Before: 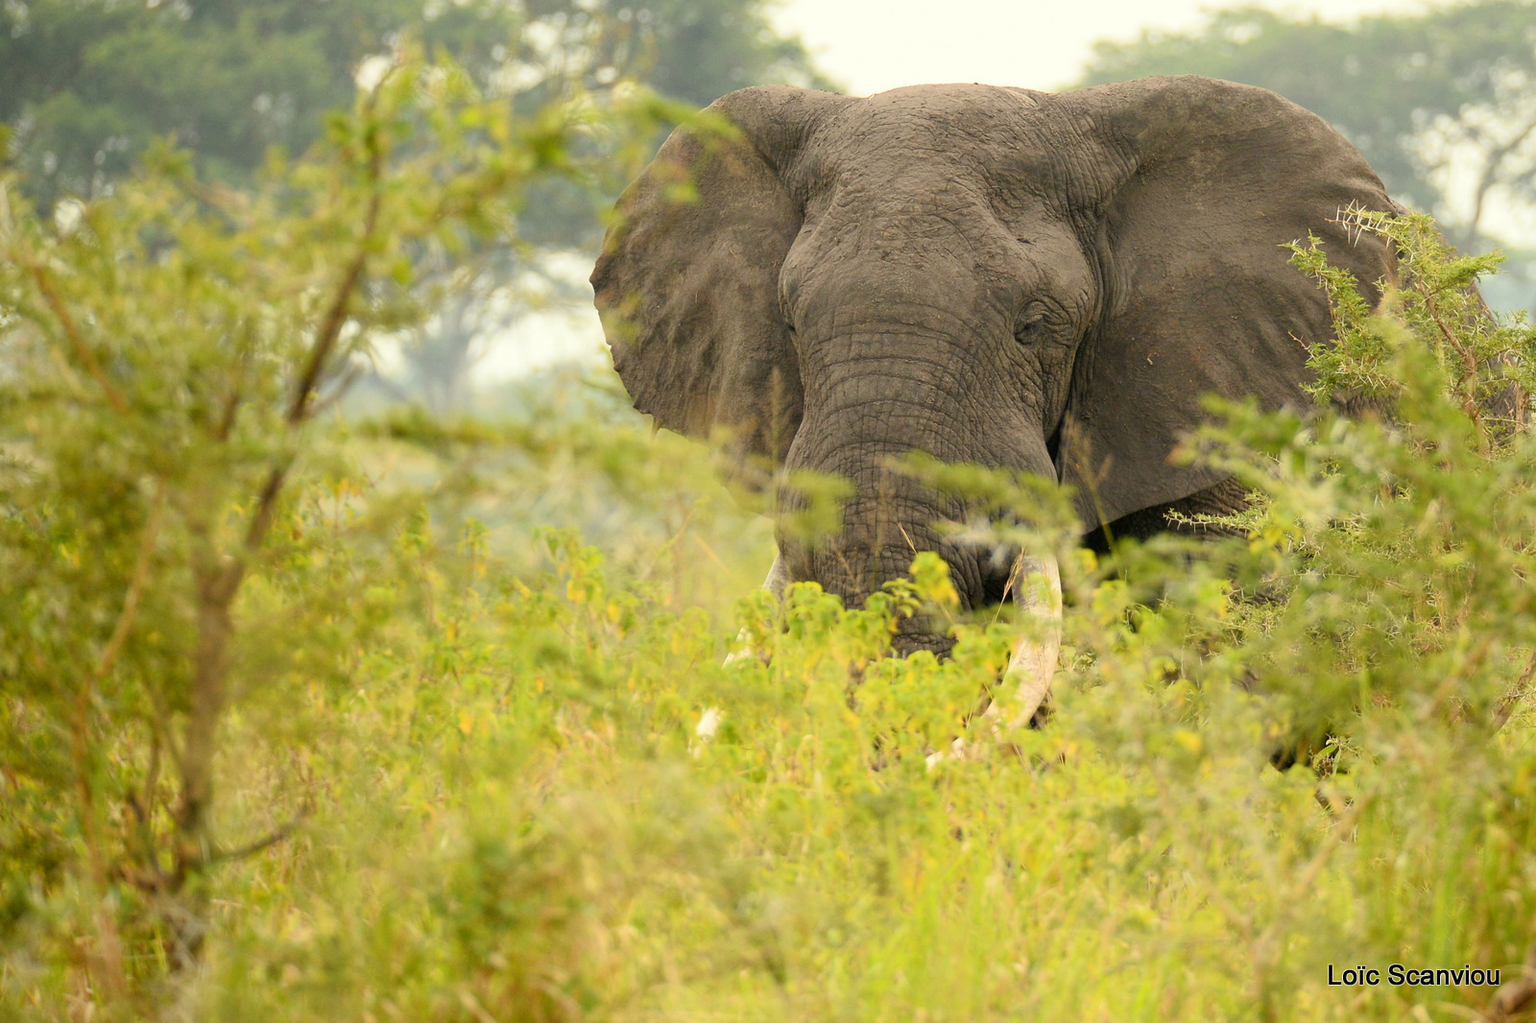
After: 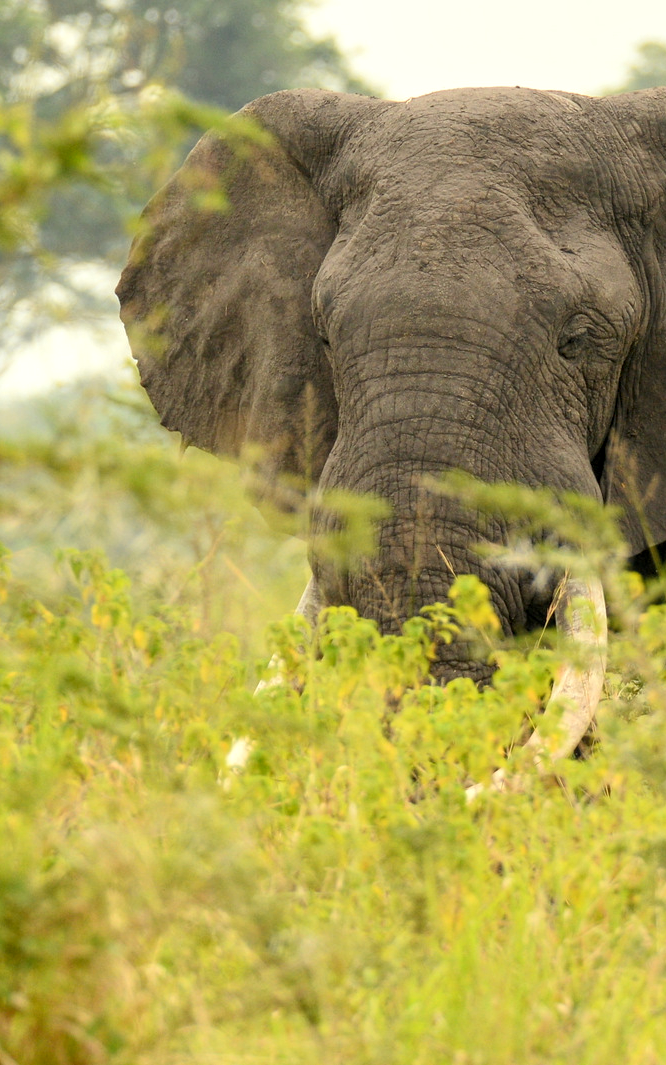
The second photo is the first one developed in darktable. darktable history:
rgb levels: preserve colors max RGB
local contrast: on, module defaults
crop: left 31.229%, right 27.105%
